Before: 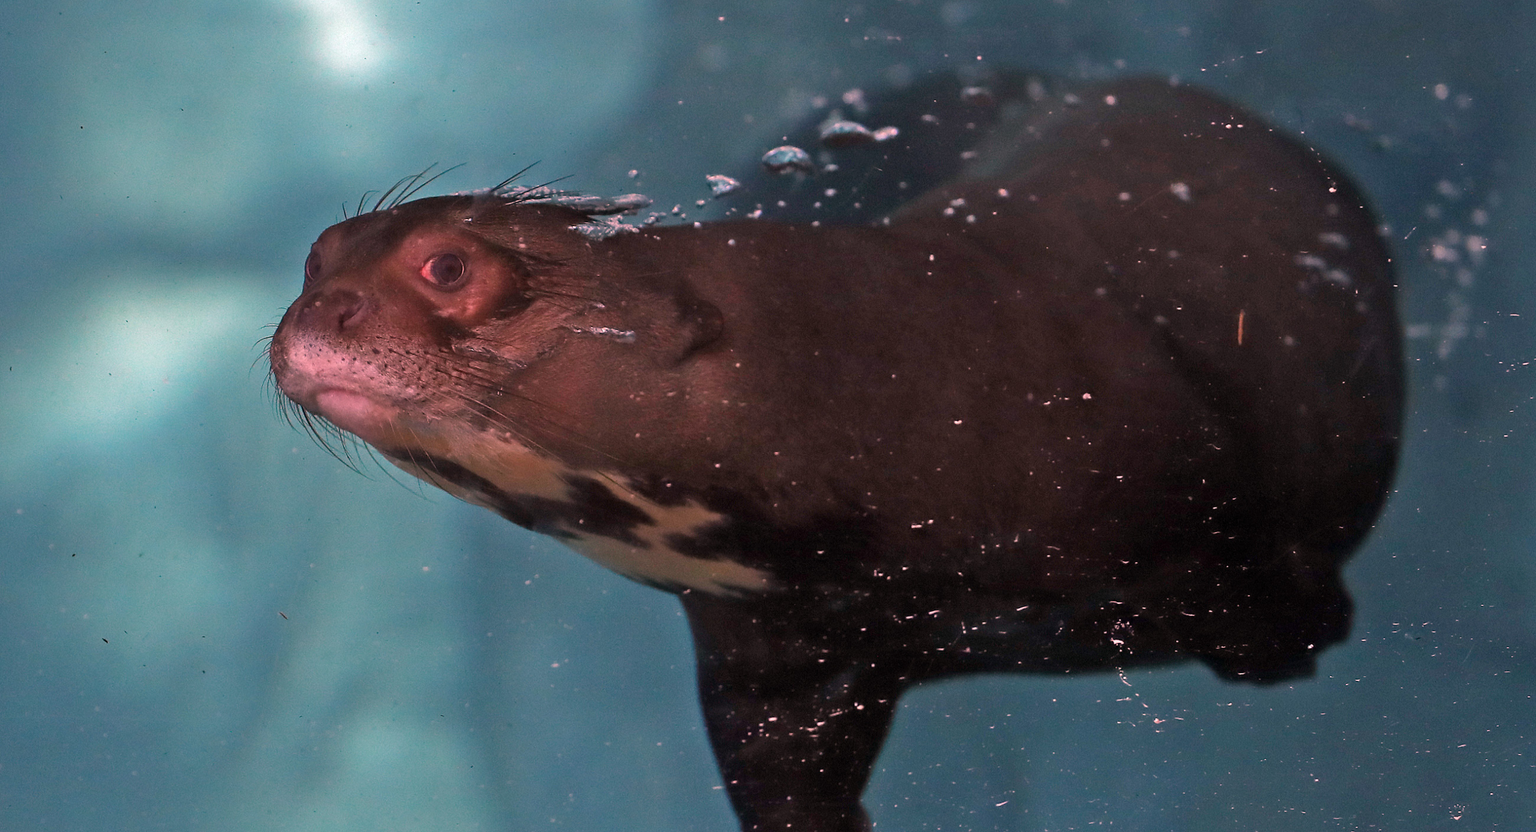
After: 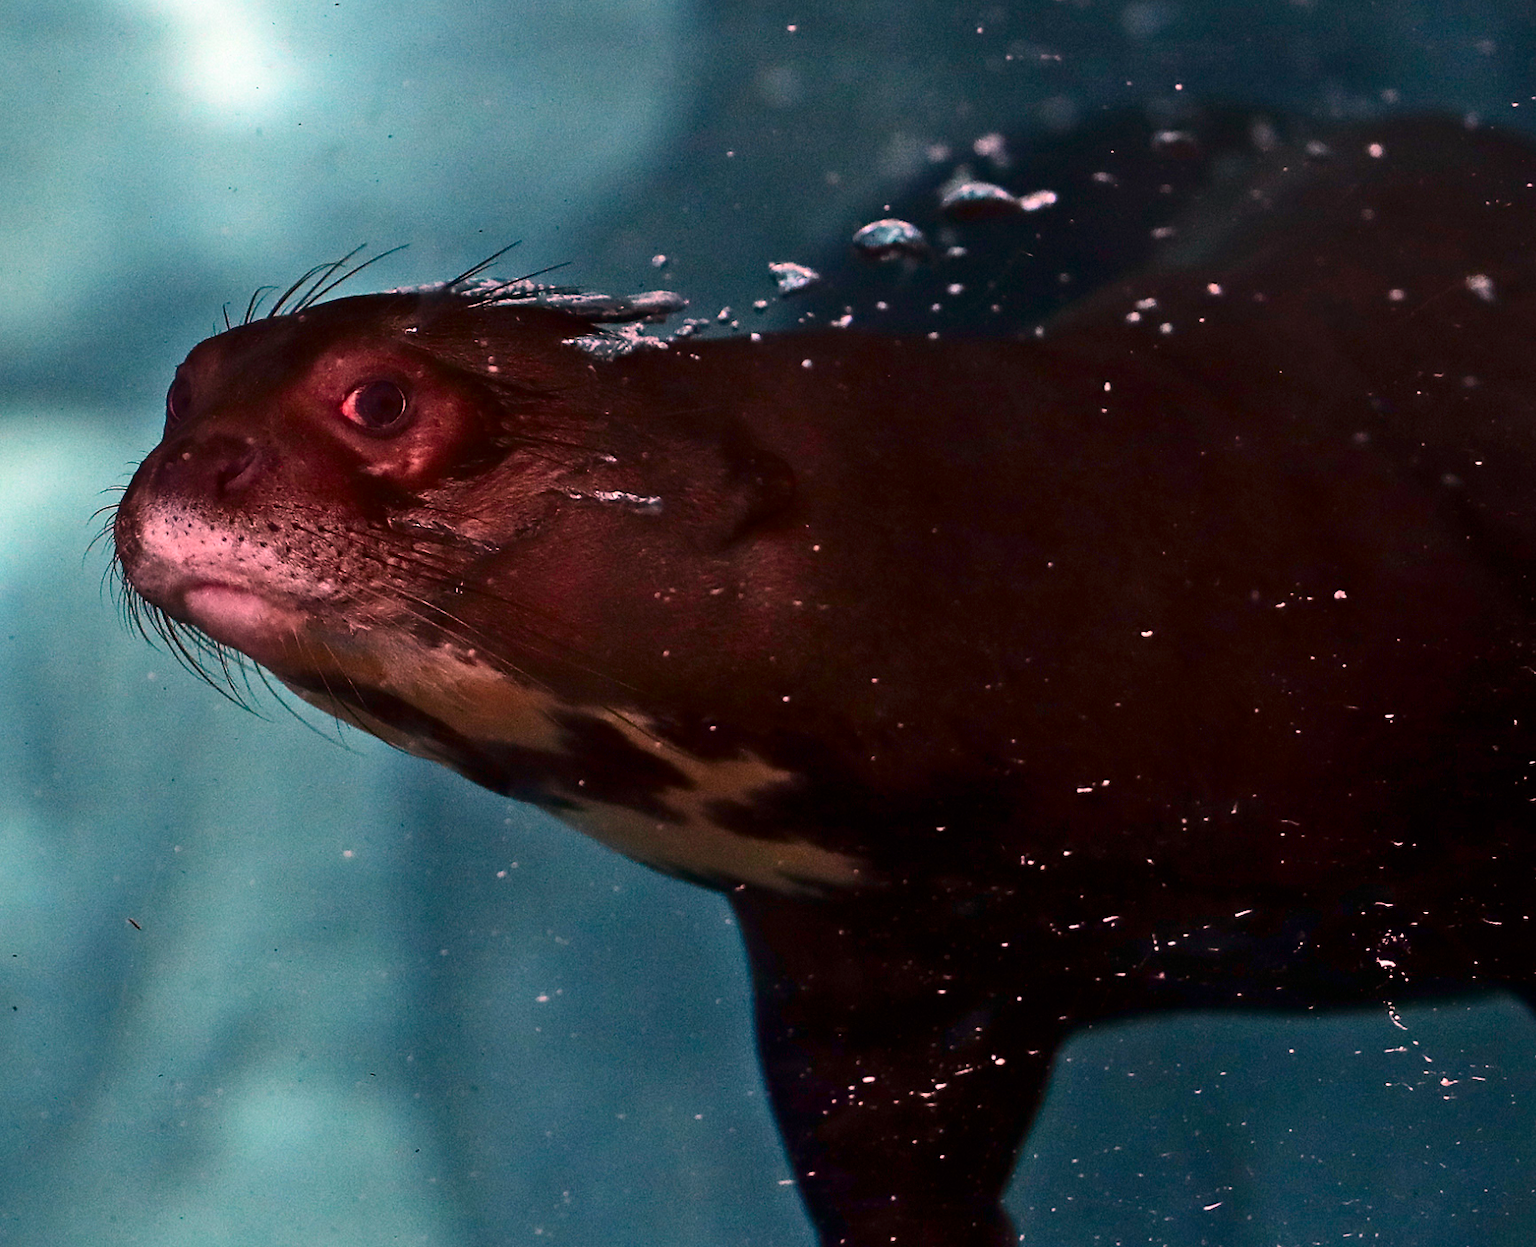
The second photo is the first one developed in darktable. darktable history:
crop and rotate: left 12.648%, right 20.685%
color calibration: x 0.342, y 0.355, temperature 5146 K
contrast brightness saturation: contrast 0.32, brightness -0.08, saturation 0.17
